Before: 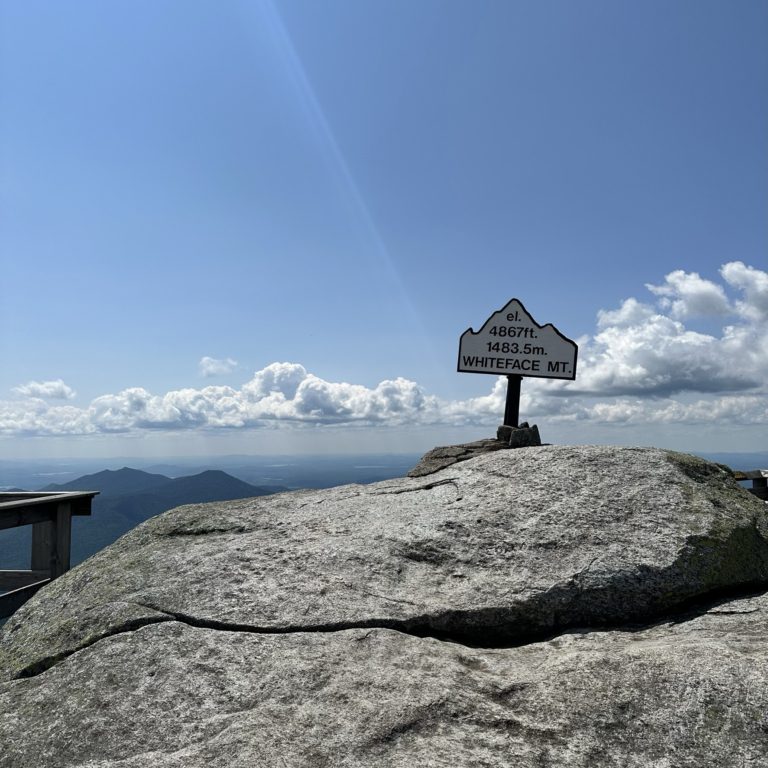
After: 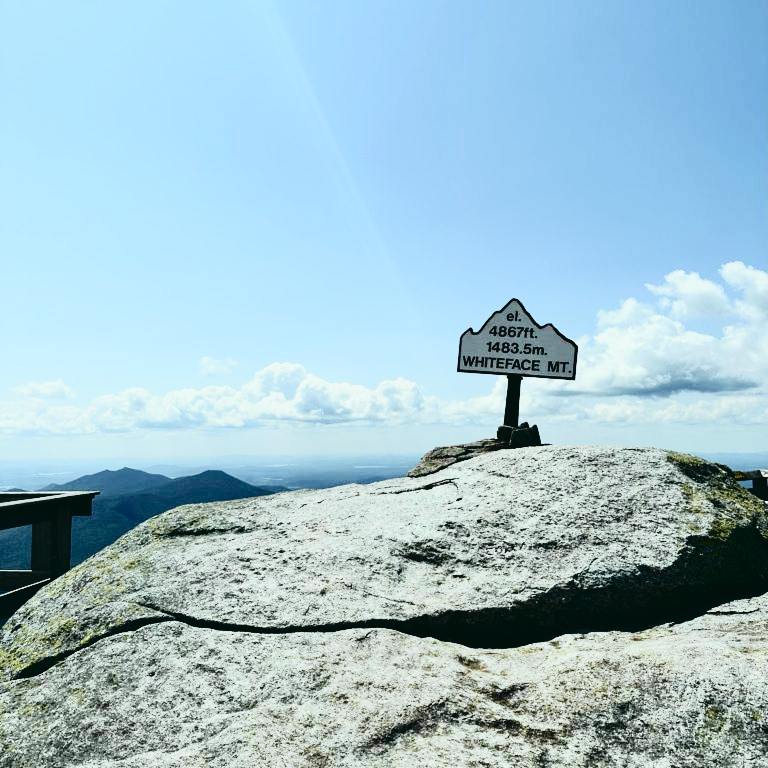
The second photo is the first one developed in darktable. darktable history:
base curve: curves: ch0 [(0, 0) (0.036, 0.025) (0.121, 0.166) (0.206, 0.329) (0.605, 0.79) (1, 1)], preserve colors none
tone curve: curves: ch0 [(0, 0.036) (0.037, 0.042) (0.184, 0.146) (0.438, 0.521) (0.54, 0.668) (0.698, 0.835) (0.856, 0.92) (1, 0.98)]; ch1 [(0, 0) (0.393, 0.415) (0.447, 0.448) (0.482, 0.459) (0.509, 0.496) (0.527, 0.525) (0.571, 0.602) (0.619, 0.671) (0.715, 0.729) (1, 1)]; ch2 [(0, 0) (0.369, 0.388) (0.449, 0.454) (0.499, 0.5) (0.521, 0.517) (0.53, 0.544) (0.561, 0.607) (0.674, 0.735) (1, 1)], color space Lab, independent channels, preserve colors none
